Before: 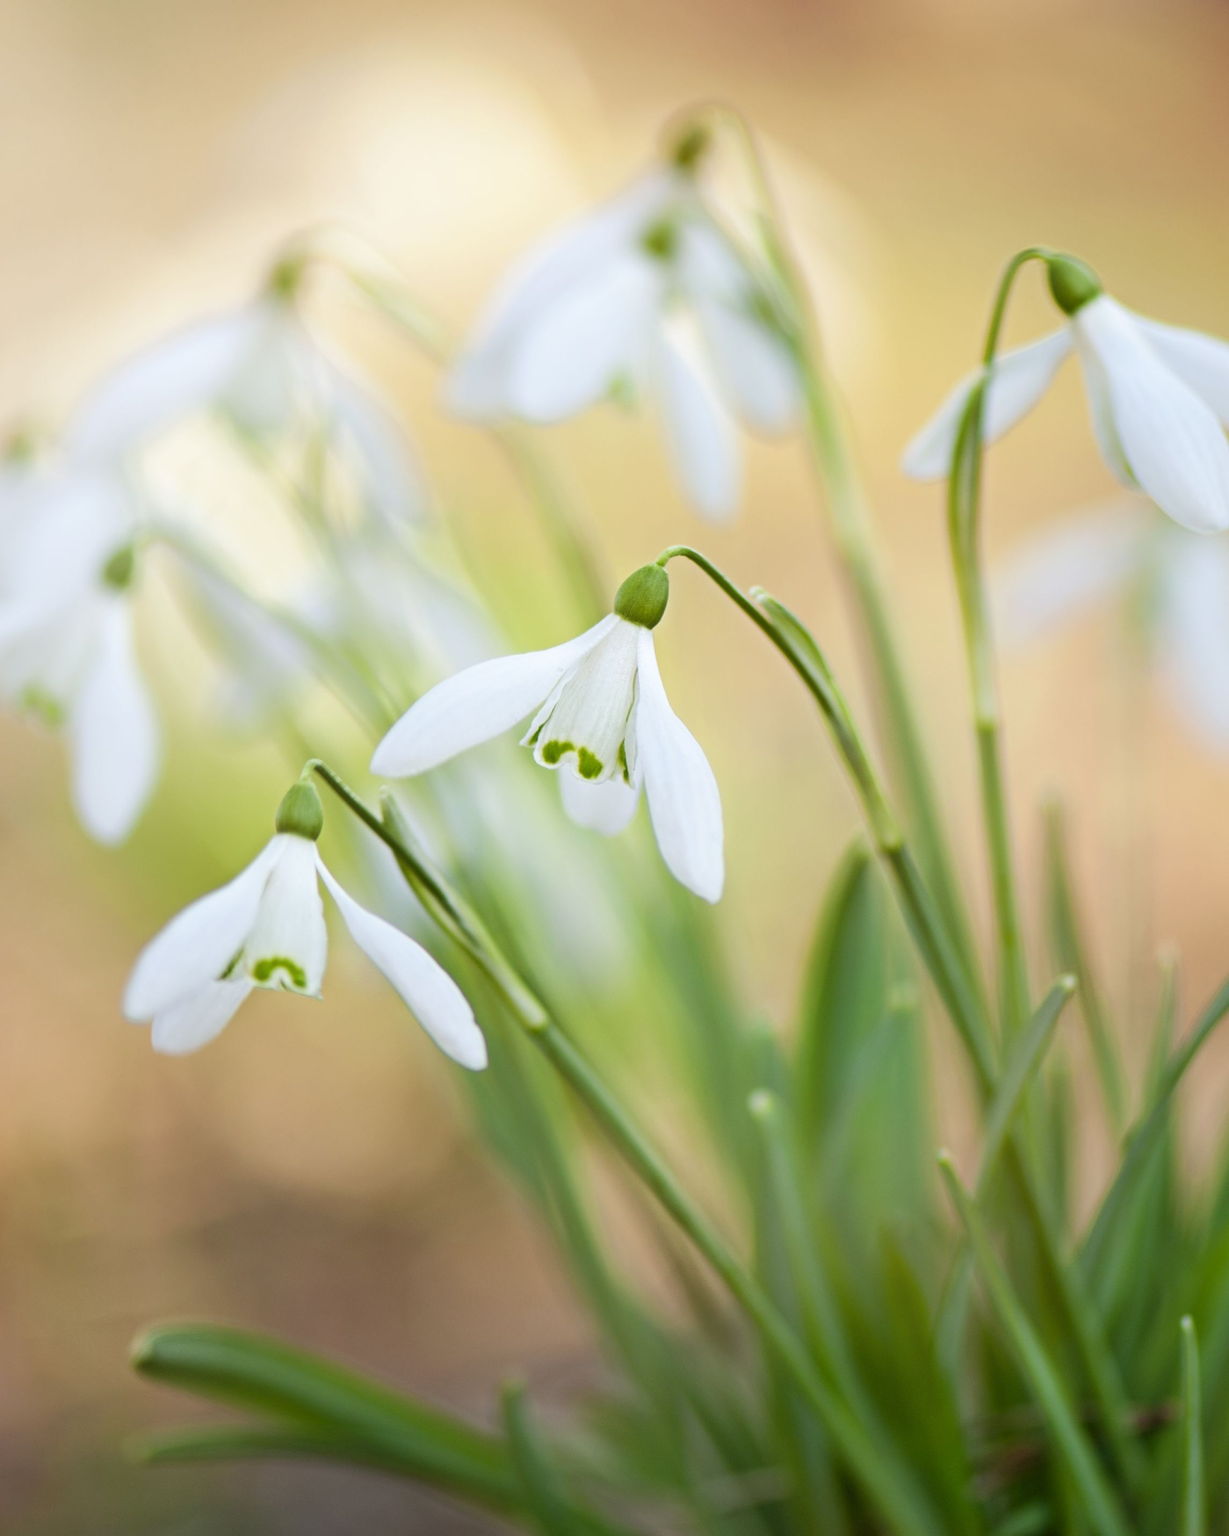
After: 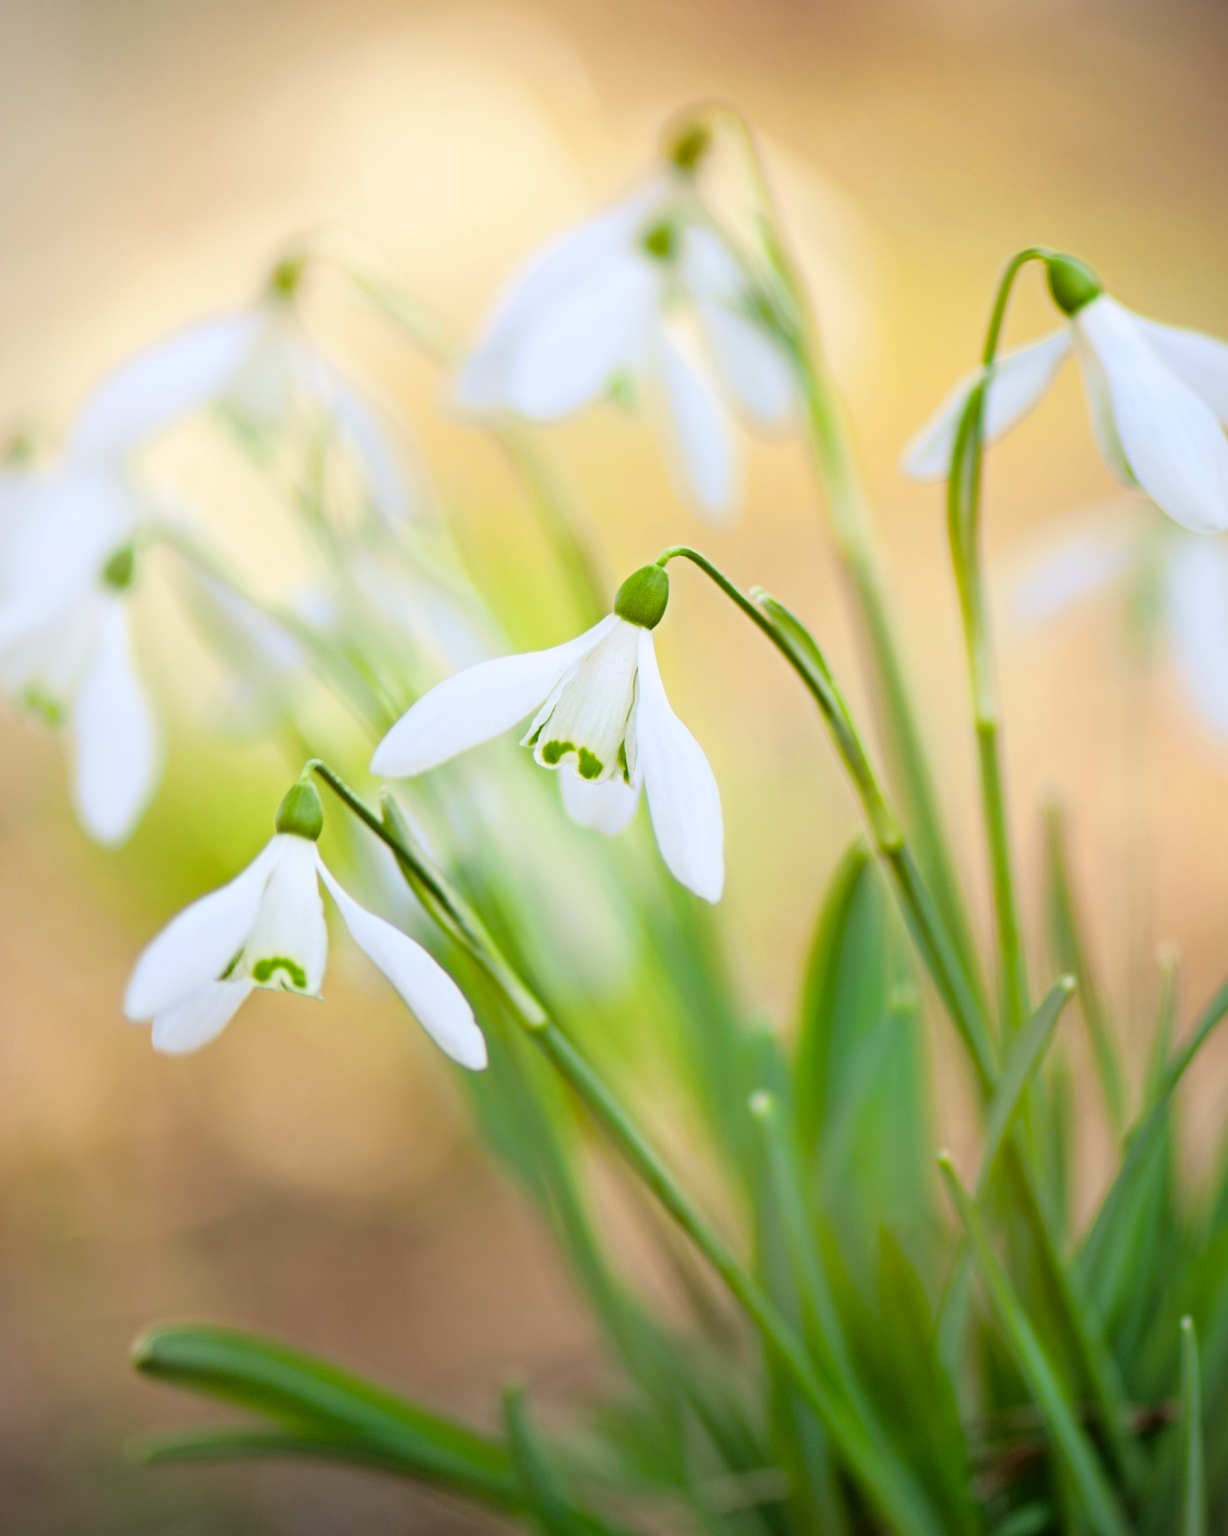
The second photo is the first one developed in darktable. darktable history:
vignetting: fall-off start 100%, fall-off radius 64.94%, automatic ratio true, unbound false
tone curve: curves: ch0 [(0.024, 0) (0.075, 0.034) (0.145, 0.098) (0.257, 0.259) (0.408, 0.45) (0.611, 0.64) (0.81, 0.857) (1, 1)]; ch1 [(0, 0) (0.287, 0.198) (0.501, 0.506) (0.56, 0.57) (0.712, 0.777) (0.976, 0.992)]; ch2 [(0, 0) (0.5, 0.5) (0.523, 0.552) (0.59, 0.603) (0.681, 0.754) (1, 1)], color space Lab, independent channels, preserve colors none
exposure: exposure -0.072 EV, compensate highlight preservation false
